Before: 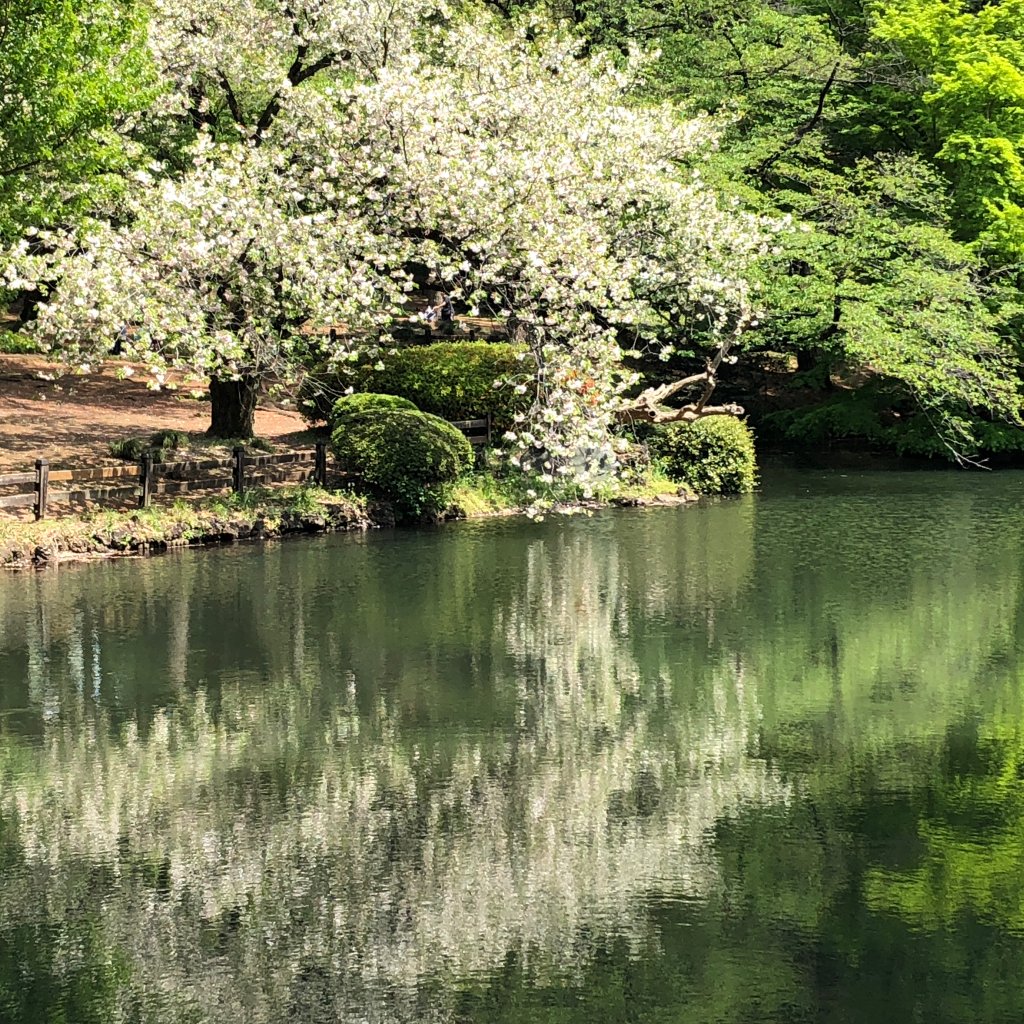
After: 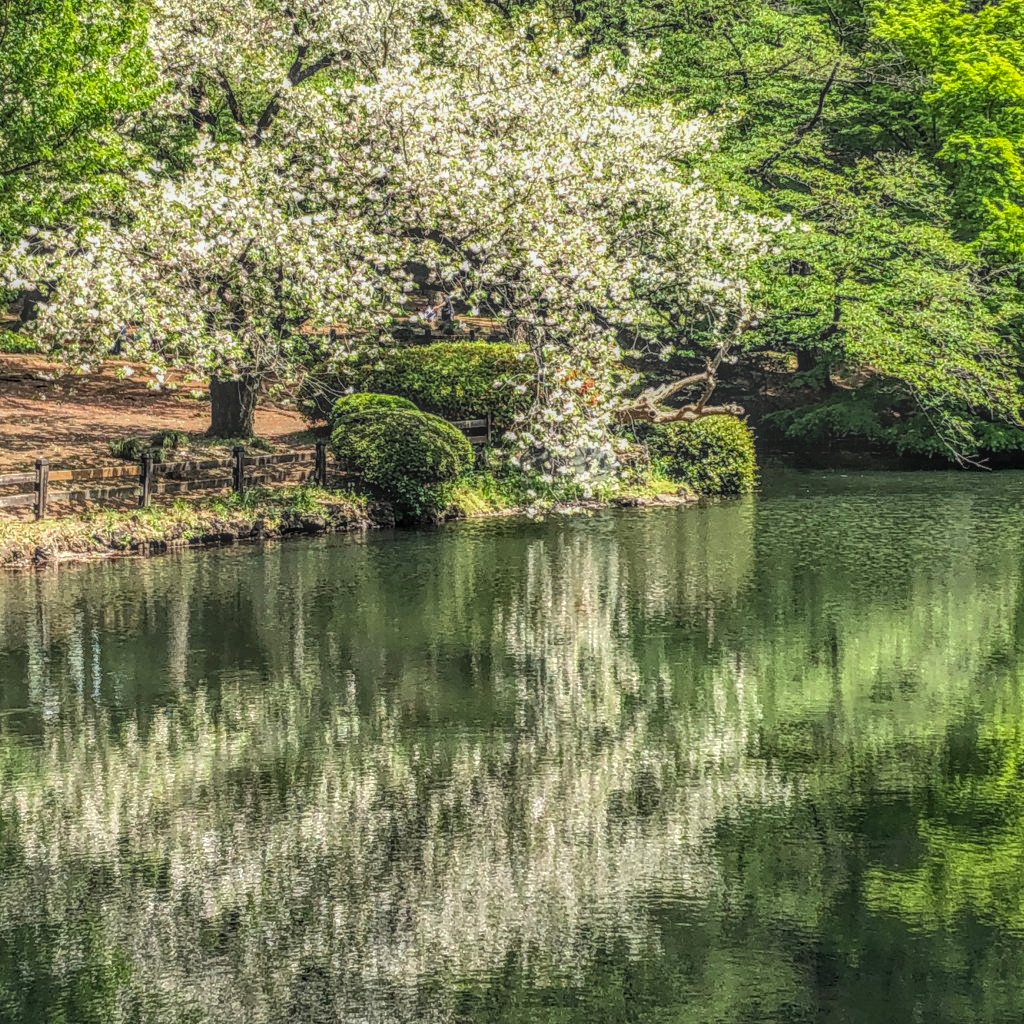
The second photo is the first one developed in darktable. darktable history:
contrast brightness saturation: contrast 0.084, saturation 0.021
local contrast: highlights 4%, shadows 3%, detail 199%, midtone range 0.246
